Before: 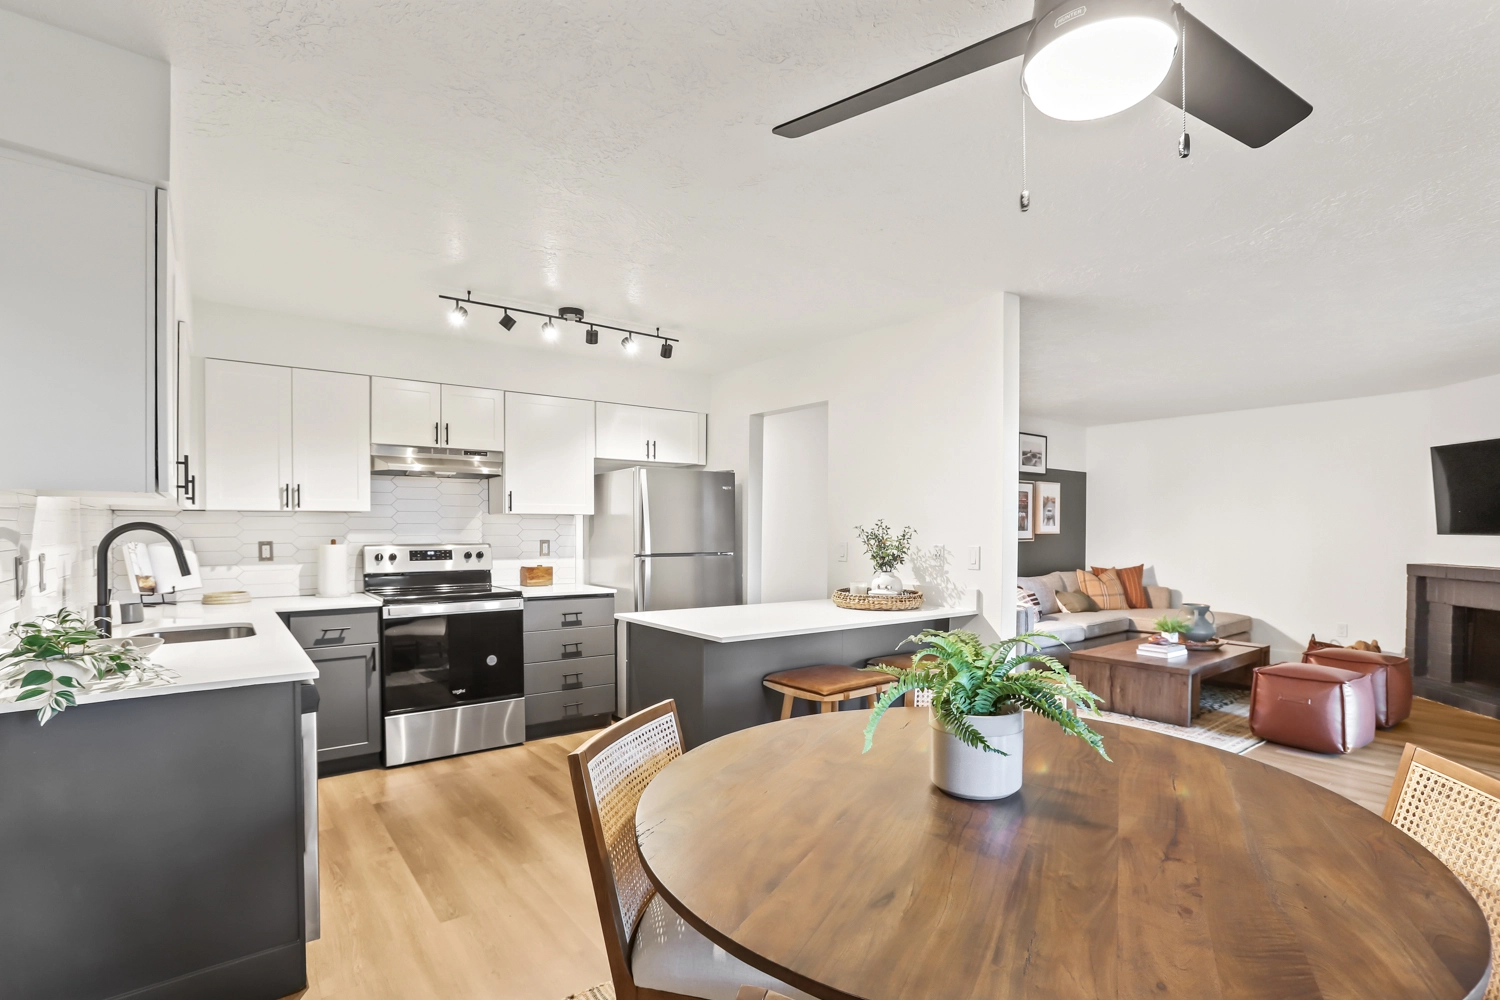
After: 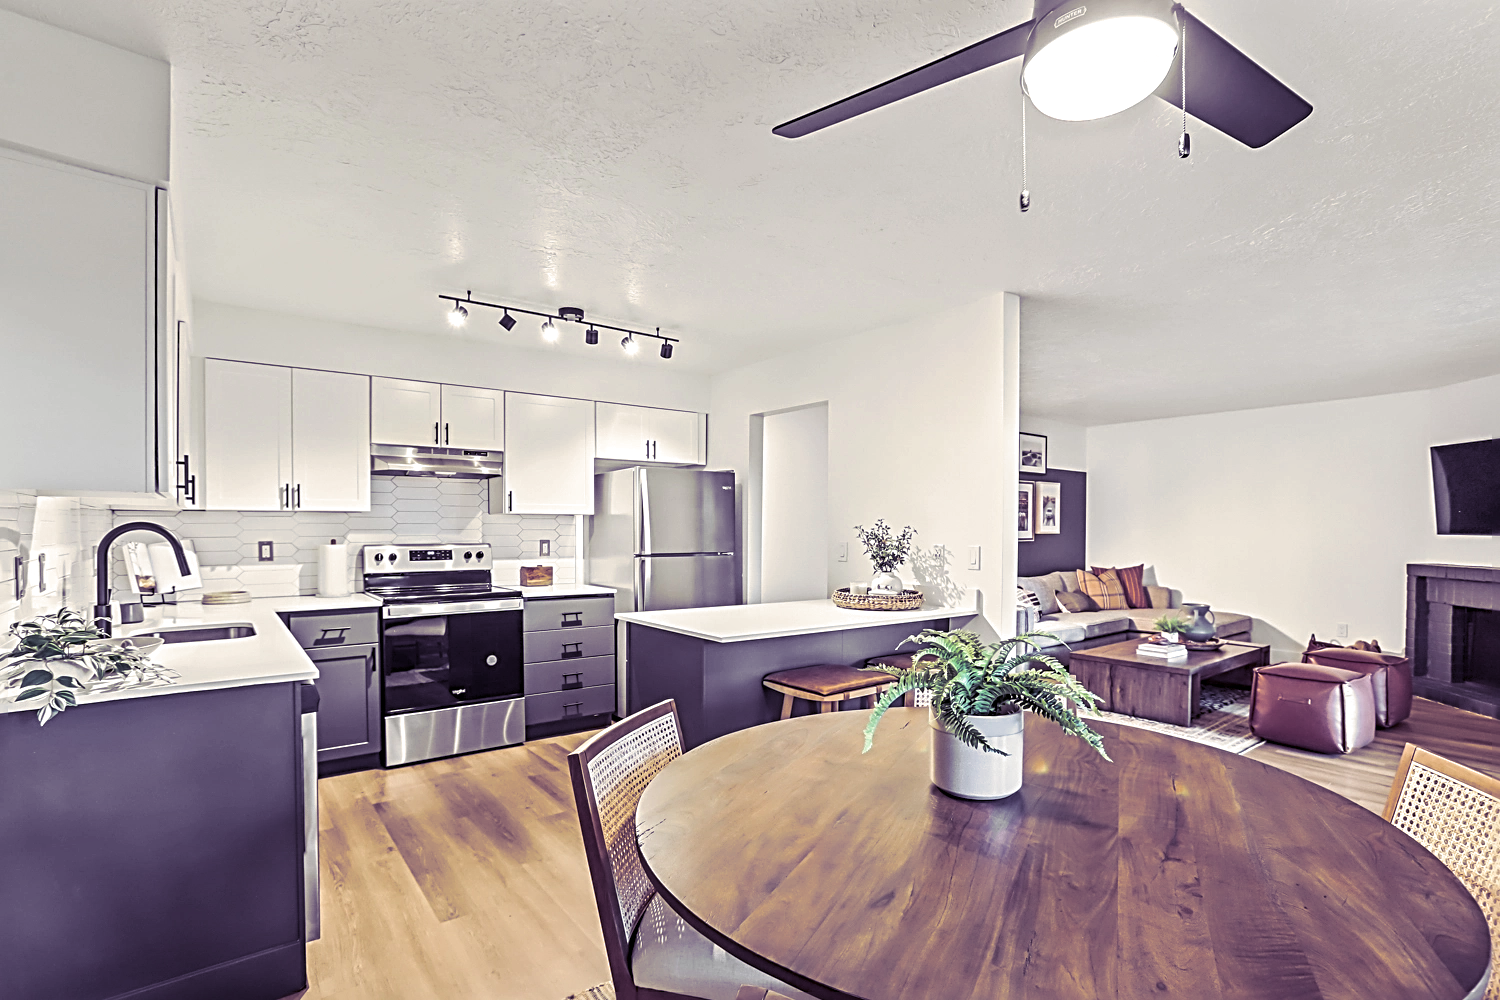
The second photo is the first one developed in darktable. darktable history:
sharpen: radius 3.025, amount 0.757
local contrast: detail 130%
split-toning: shadows › hue 255.6°, shadows › saturation 0.66, highlights › hue 43.2°, highlights › saturation 0.68, balance -50.1
